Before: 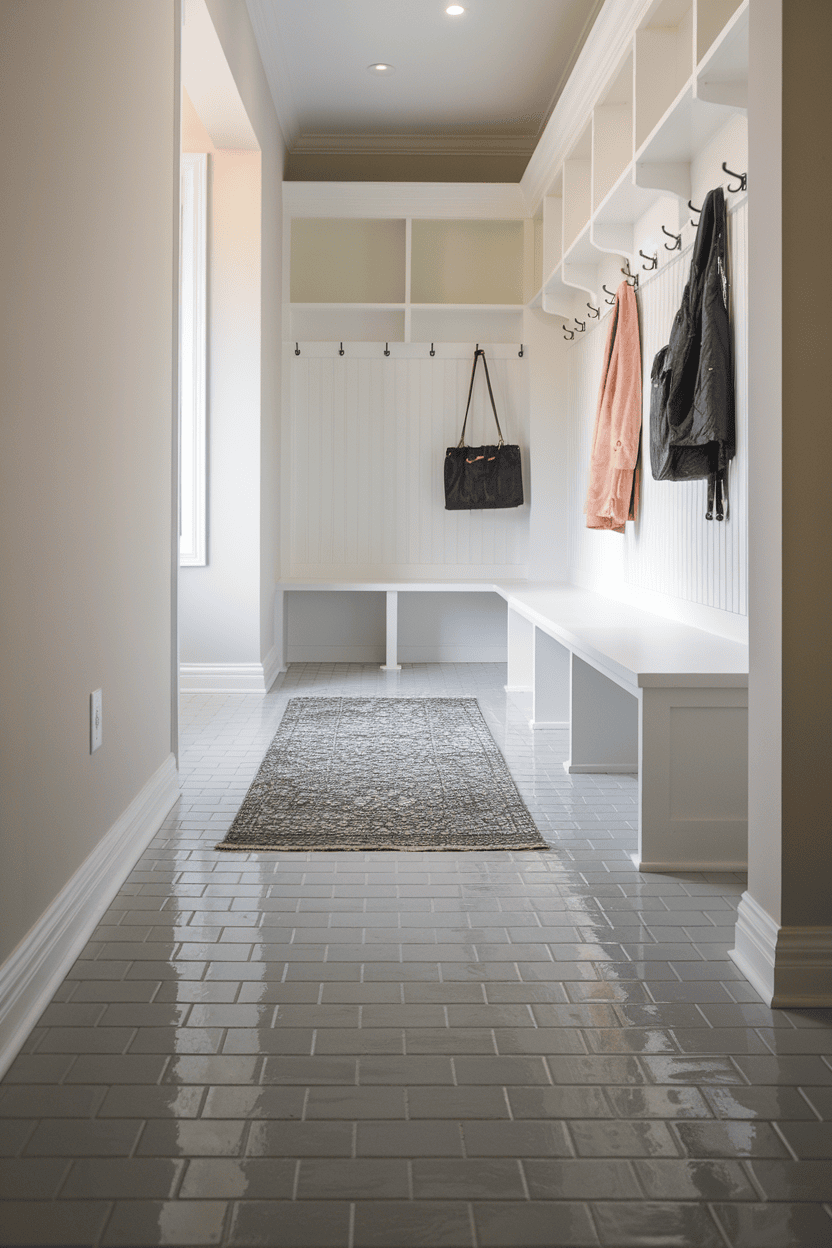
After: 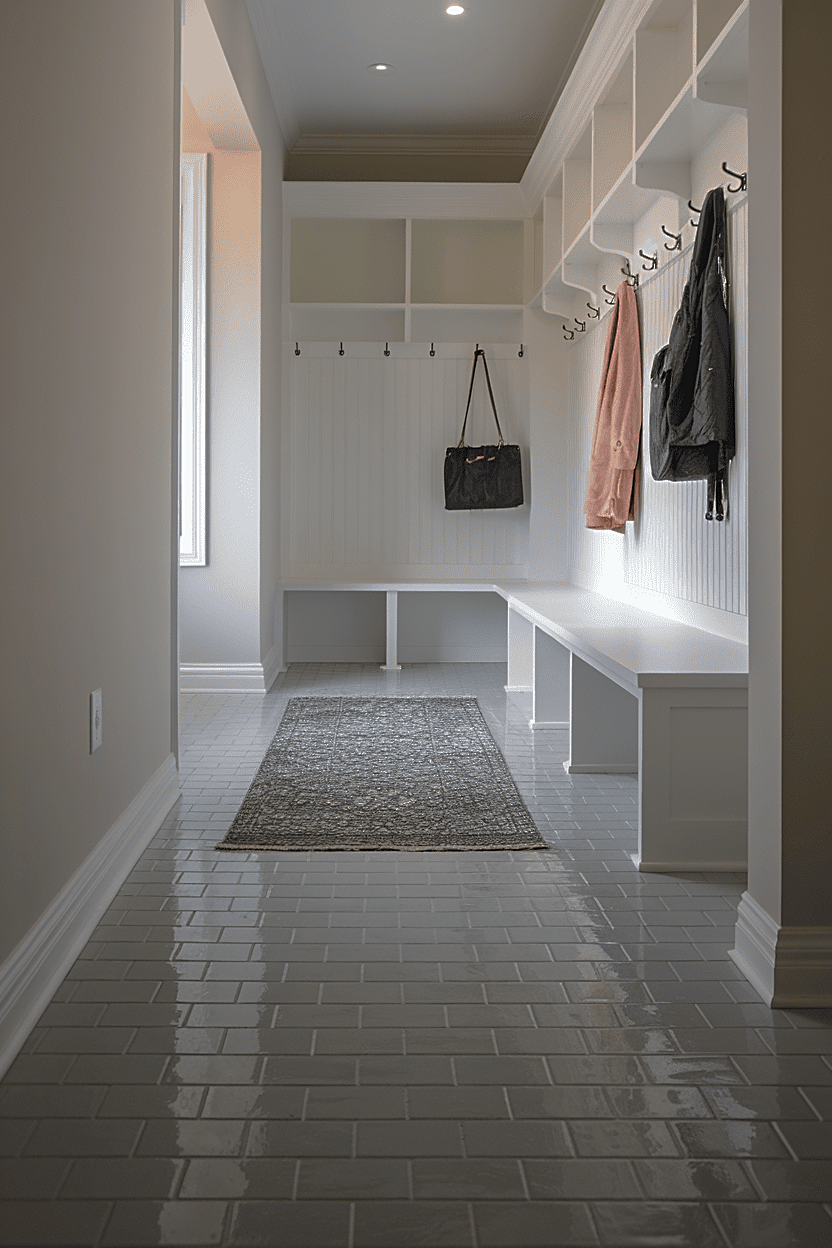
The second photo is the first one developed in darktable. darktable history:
base curve: curves: ch0 [(0, 0) (0.826, 0.587) (1, 1)], preserve colors none
sharpen: on, module defaults
